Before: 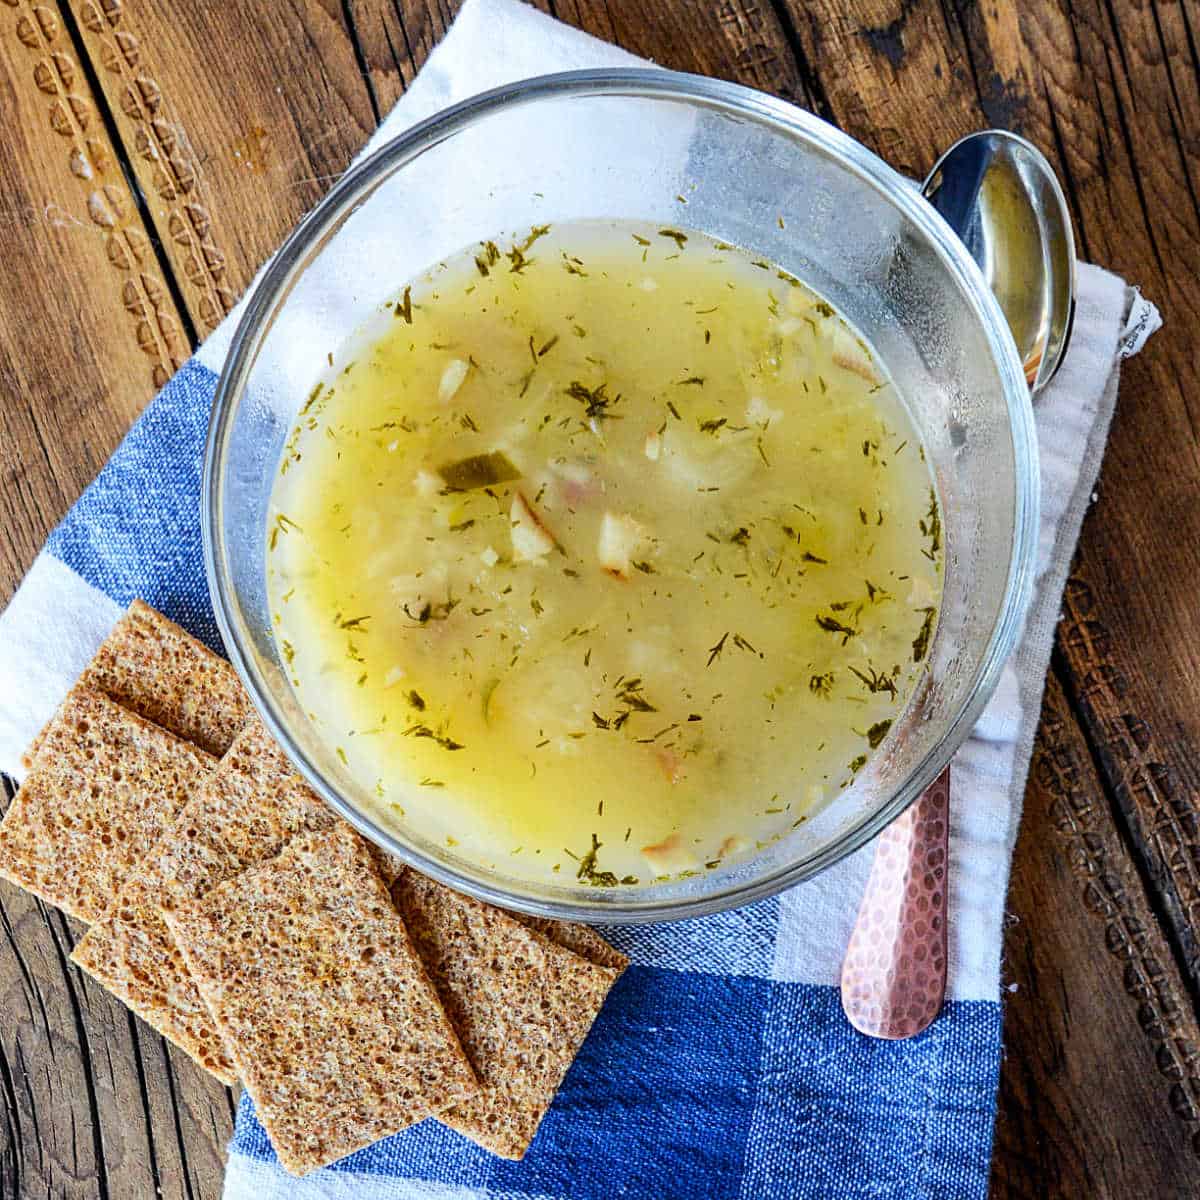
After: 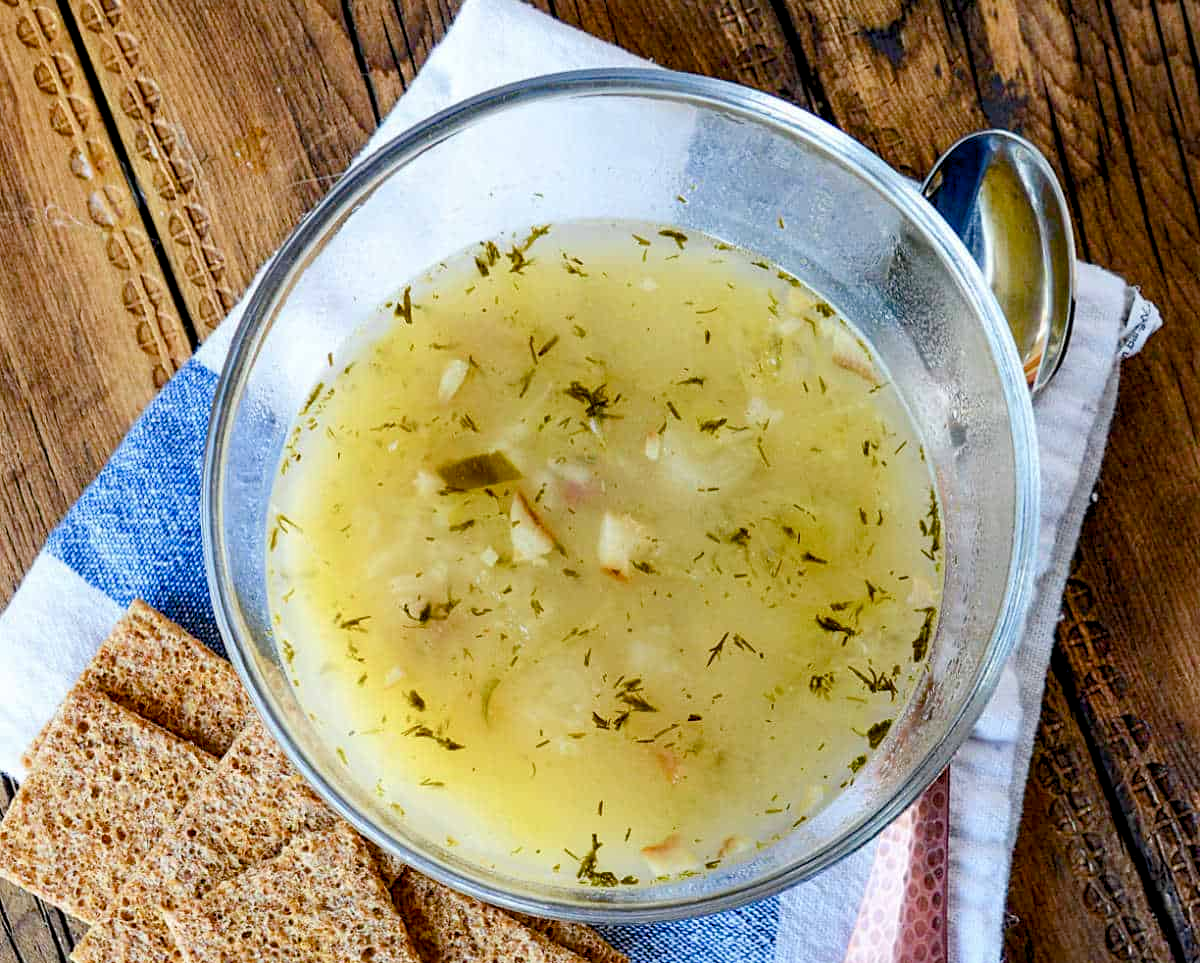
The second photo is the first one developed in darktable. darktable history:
color balance rgb: shadows lift › chroma 0.776%, shadows lift › hue 114.76°, global offset › luminance -0.472%, perceptual saturation grading › global saturation 0.752%, perceptual saturation grading › highlights -30.276%, perceptual saturation grading › shadows 19.57%, global vibrance 39.699%
crop: bottom 19.711%
